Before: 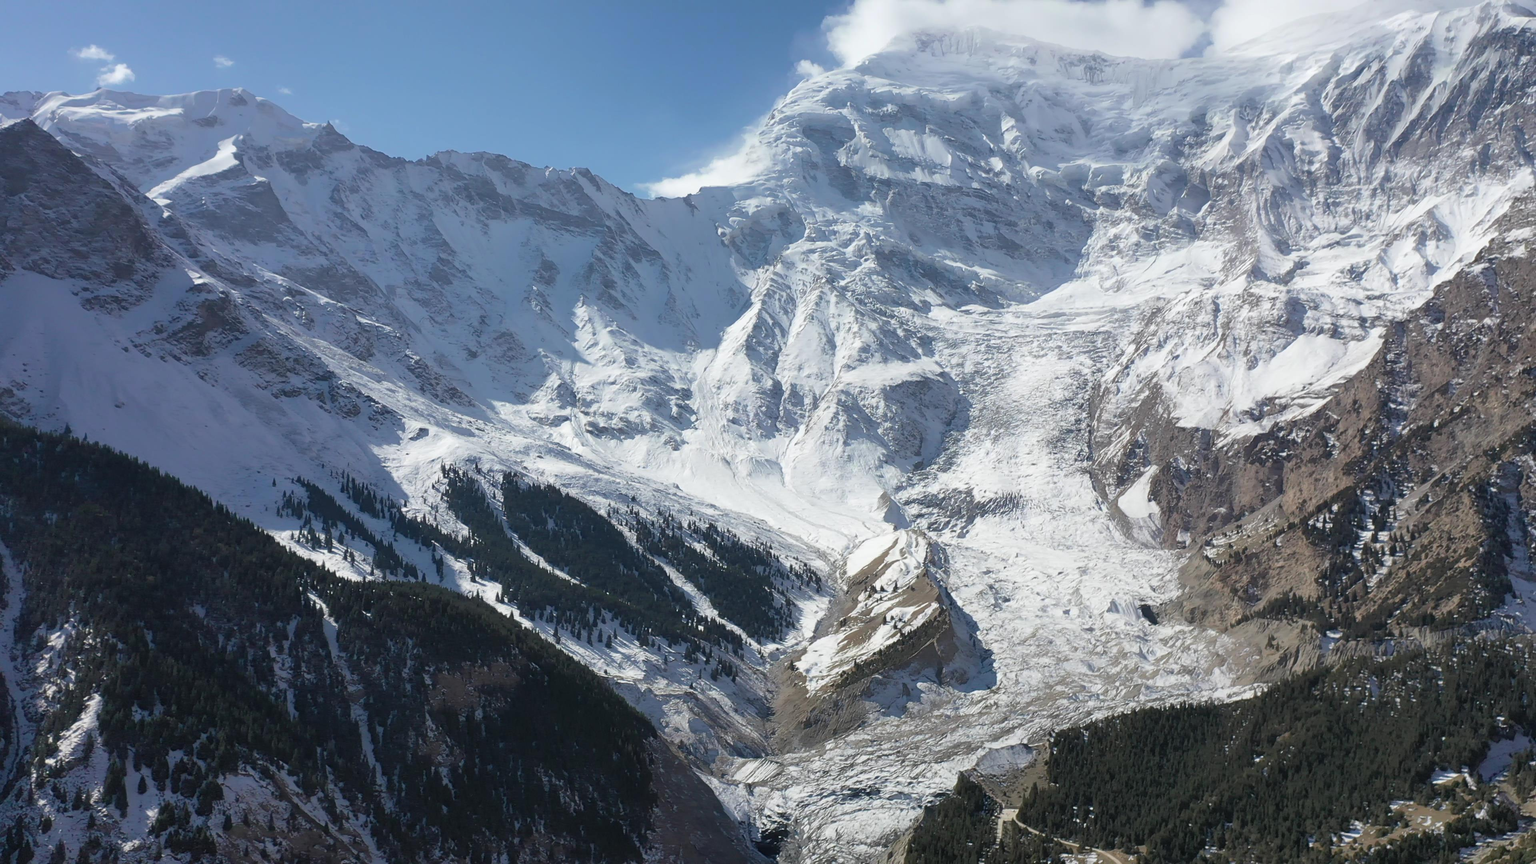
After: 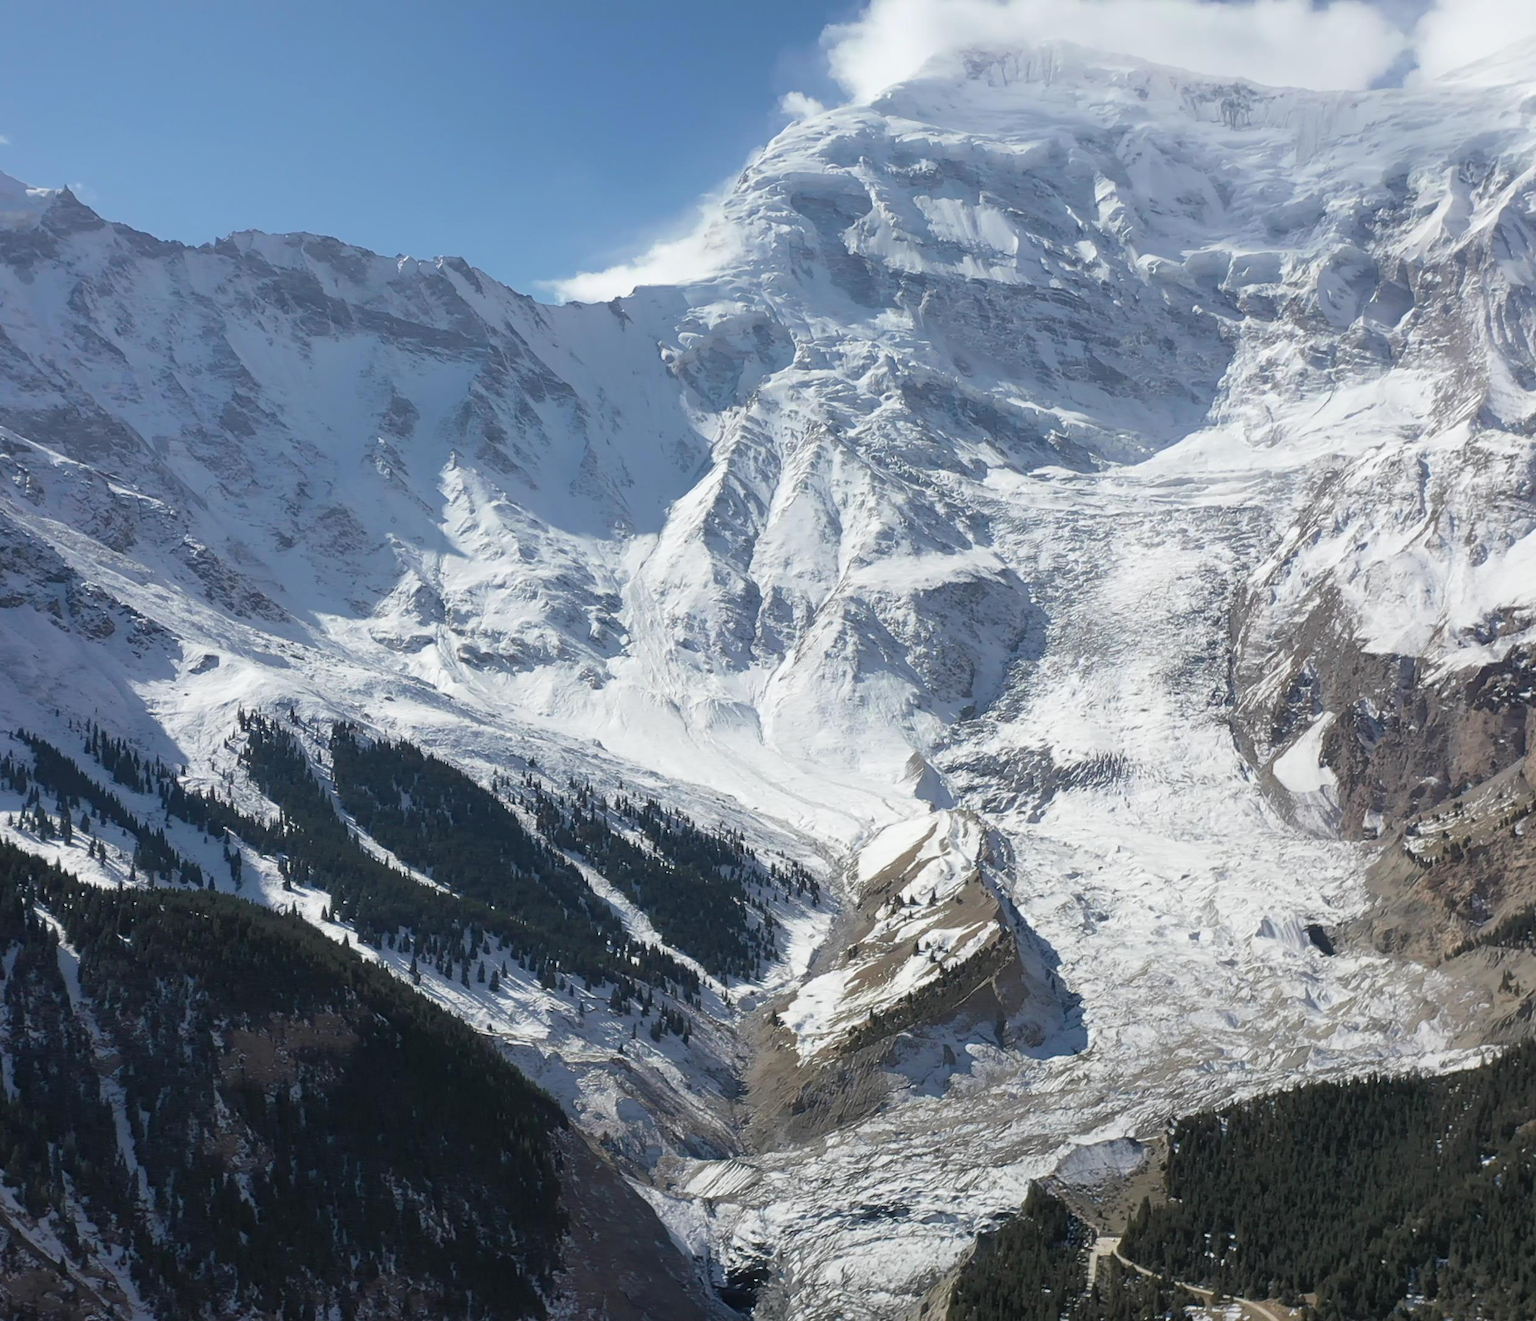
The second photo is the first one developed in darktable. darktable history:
crop and rotate: left 18.607%, right 15.998%
